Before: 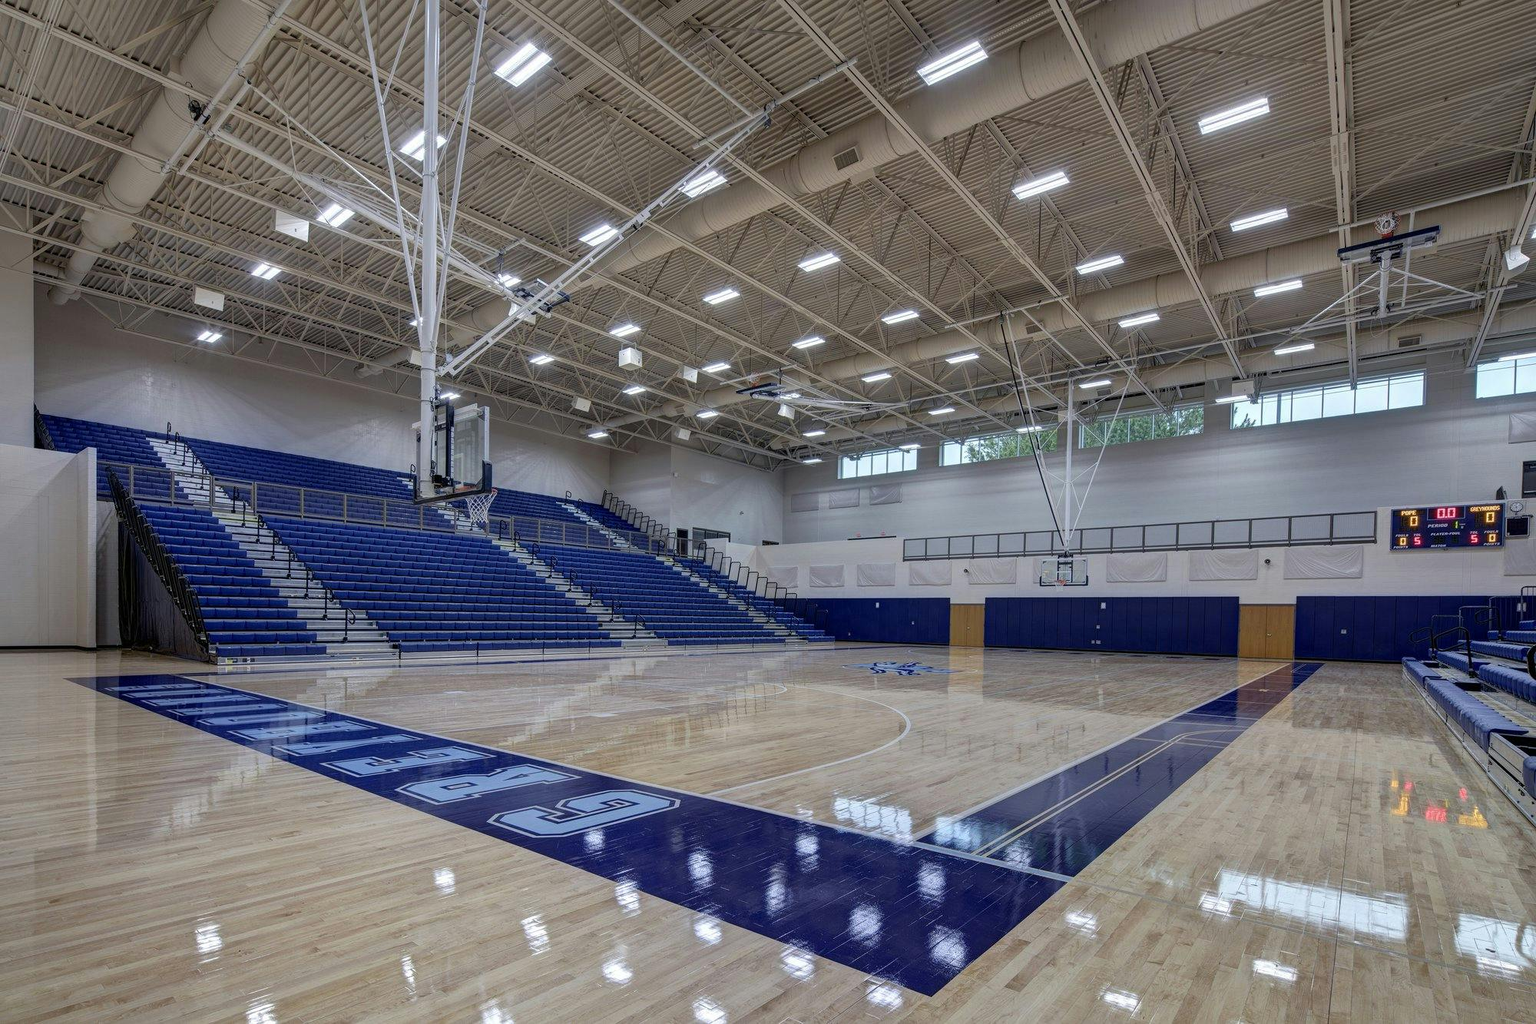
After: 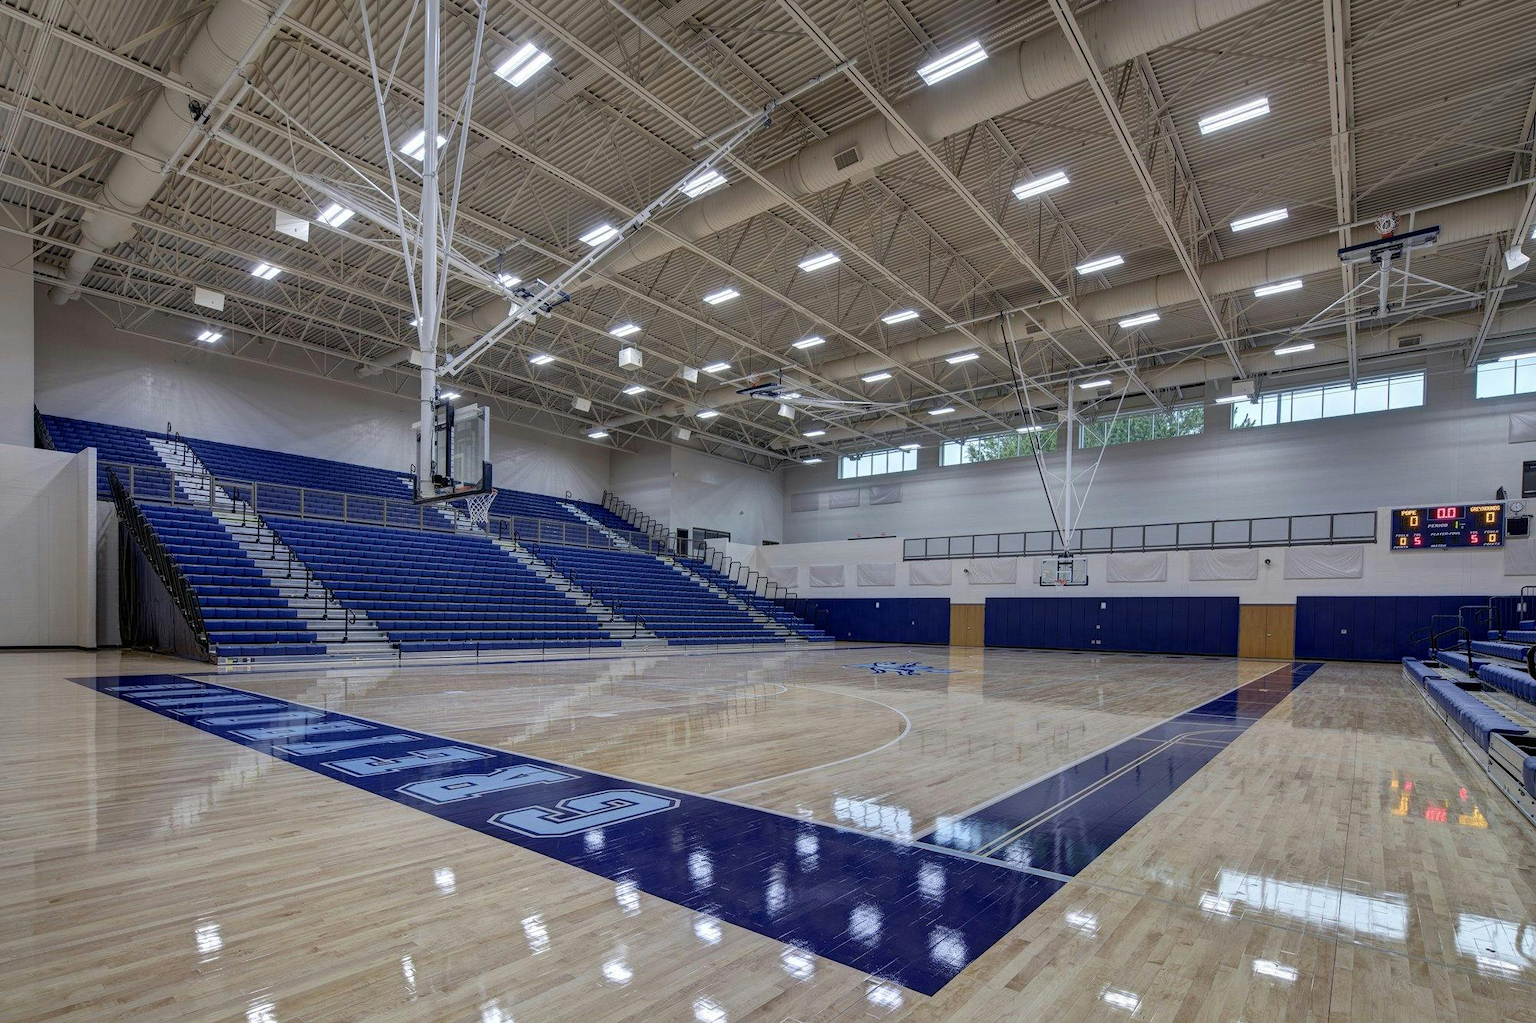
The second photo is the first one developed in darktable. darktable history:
shadows and highlights: shadows 20.94, highlights -35.7, soften with gaussian
